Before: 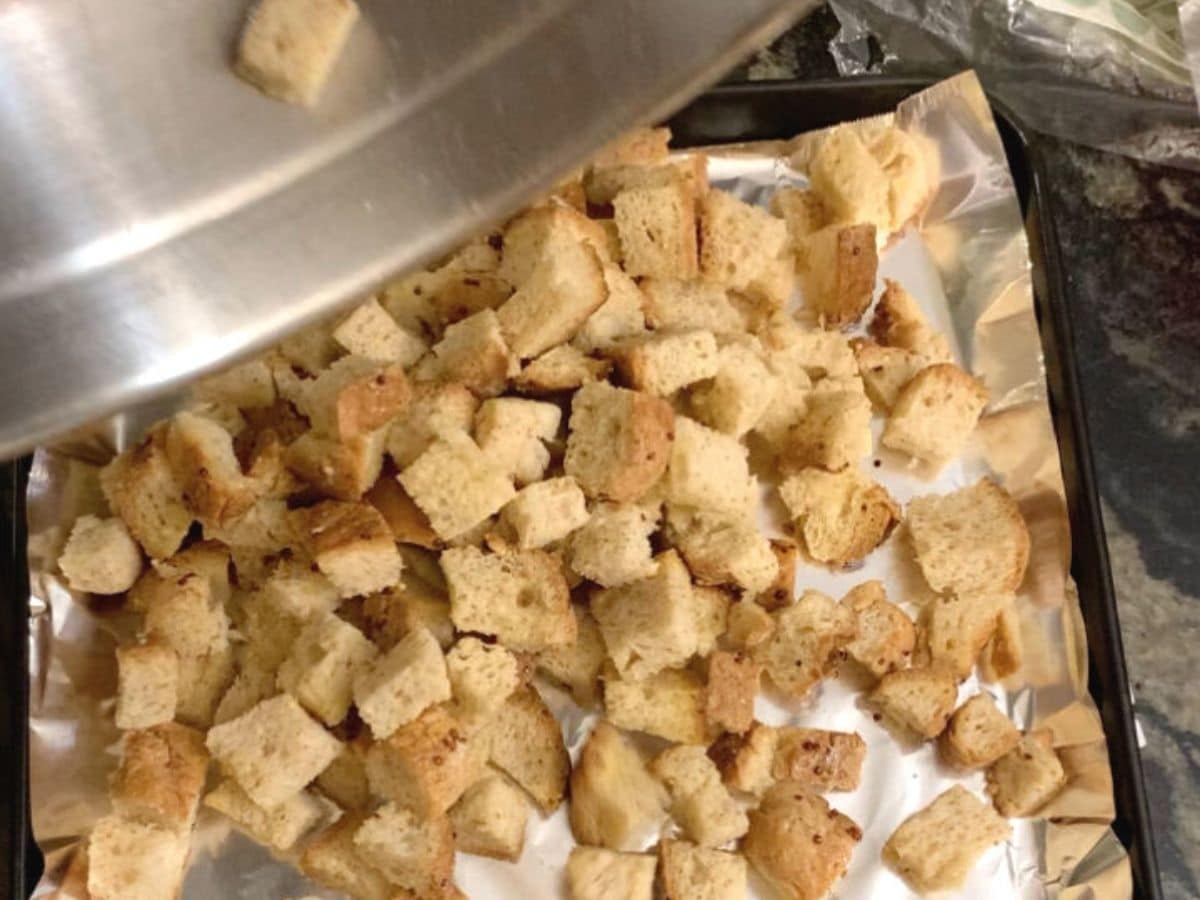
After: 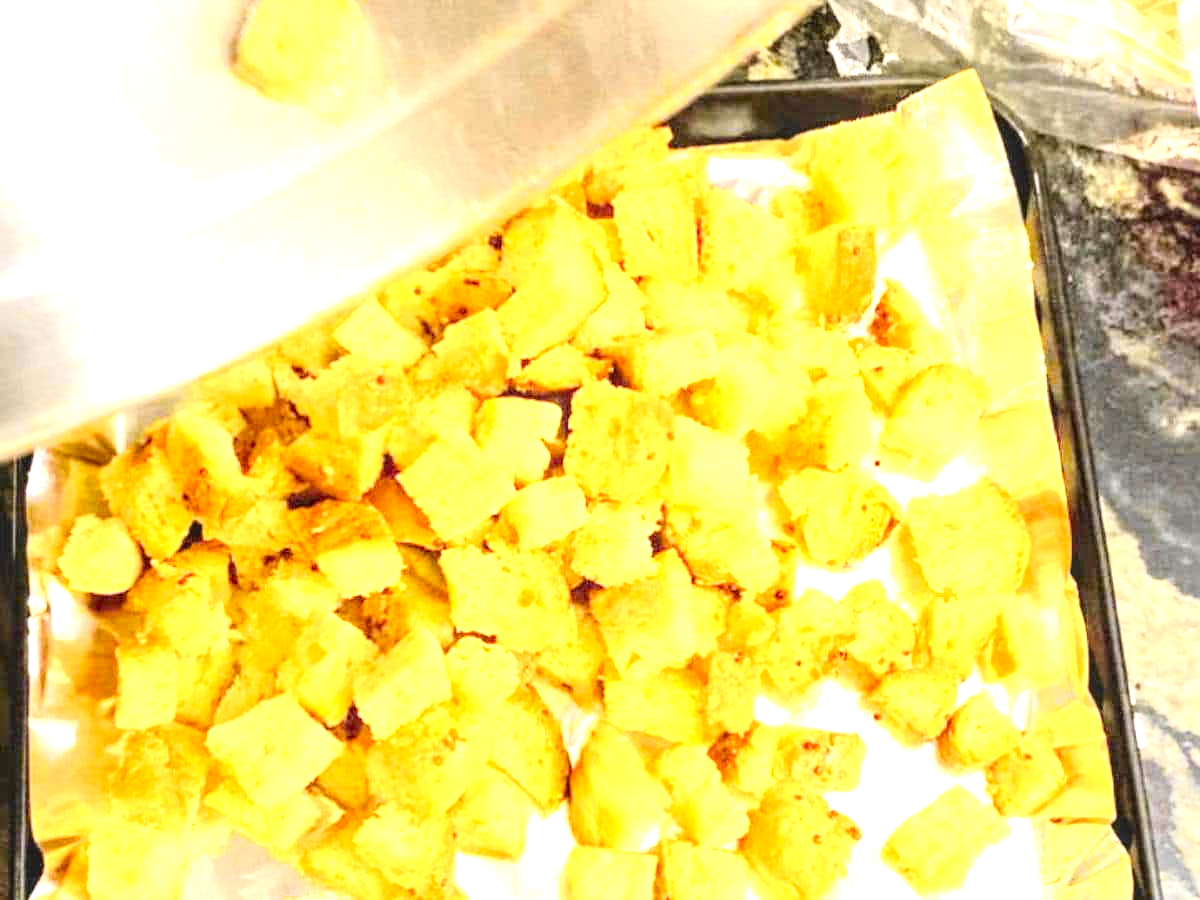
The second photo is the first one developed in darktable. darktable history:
exposure: black level correction 0.001, exposure 2.557 EV, compensate exposure bias true, compensate highlight preservation false
tone curve: curves: ch0 [(0, 0) (0.136, 0.071) (0.346, 0.366) (0.489, 0.573) (0.66, 0.748) (0.858, 0.926) (1, 0.977)]; ch1 [(0, 0) (0.353, 0.344) (0.45, 0.46) (0.498, 0.498) (0.521, 0.512) (0.563, 0.559) (0.592, 0.605) (0.641, 0.673) (1, 1)]; ch2 [(0, 0) (0.333, 0.346) (0.375, 0.375) (0.424, 0.43) (0.476, 0.492) (0.502, 0.502) (0.524, 0.531) (0.579, 0.61) (0.612, 0.644) (0.641, 0.722) (1, 1)], color space Lab, independent channels, preserve colors none
local contrast: on, module defaults
